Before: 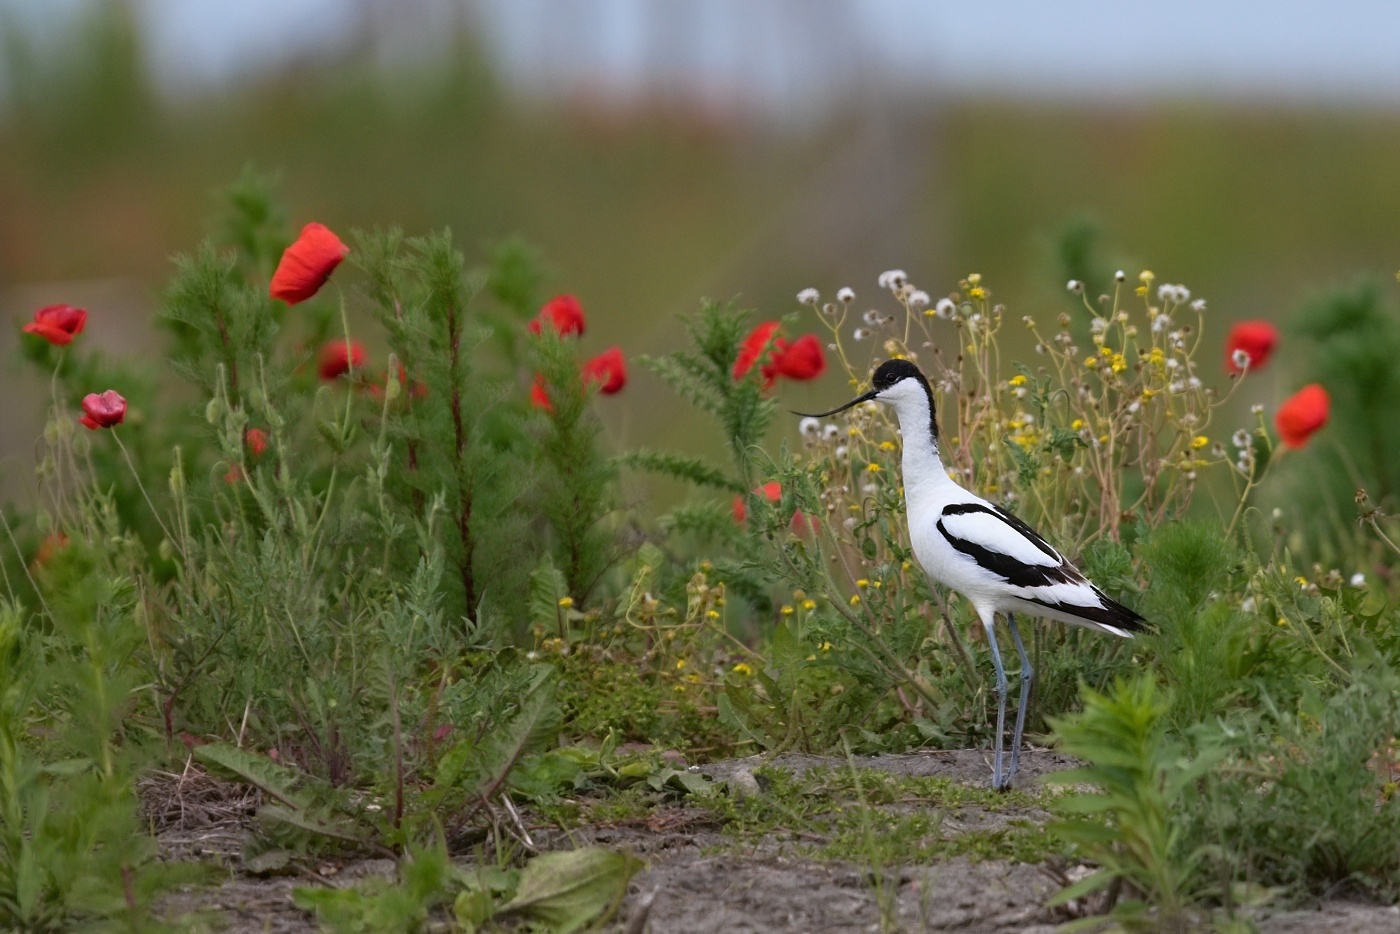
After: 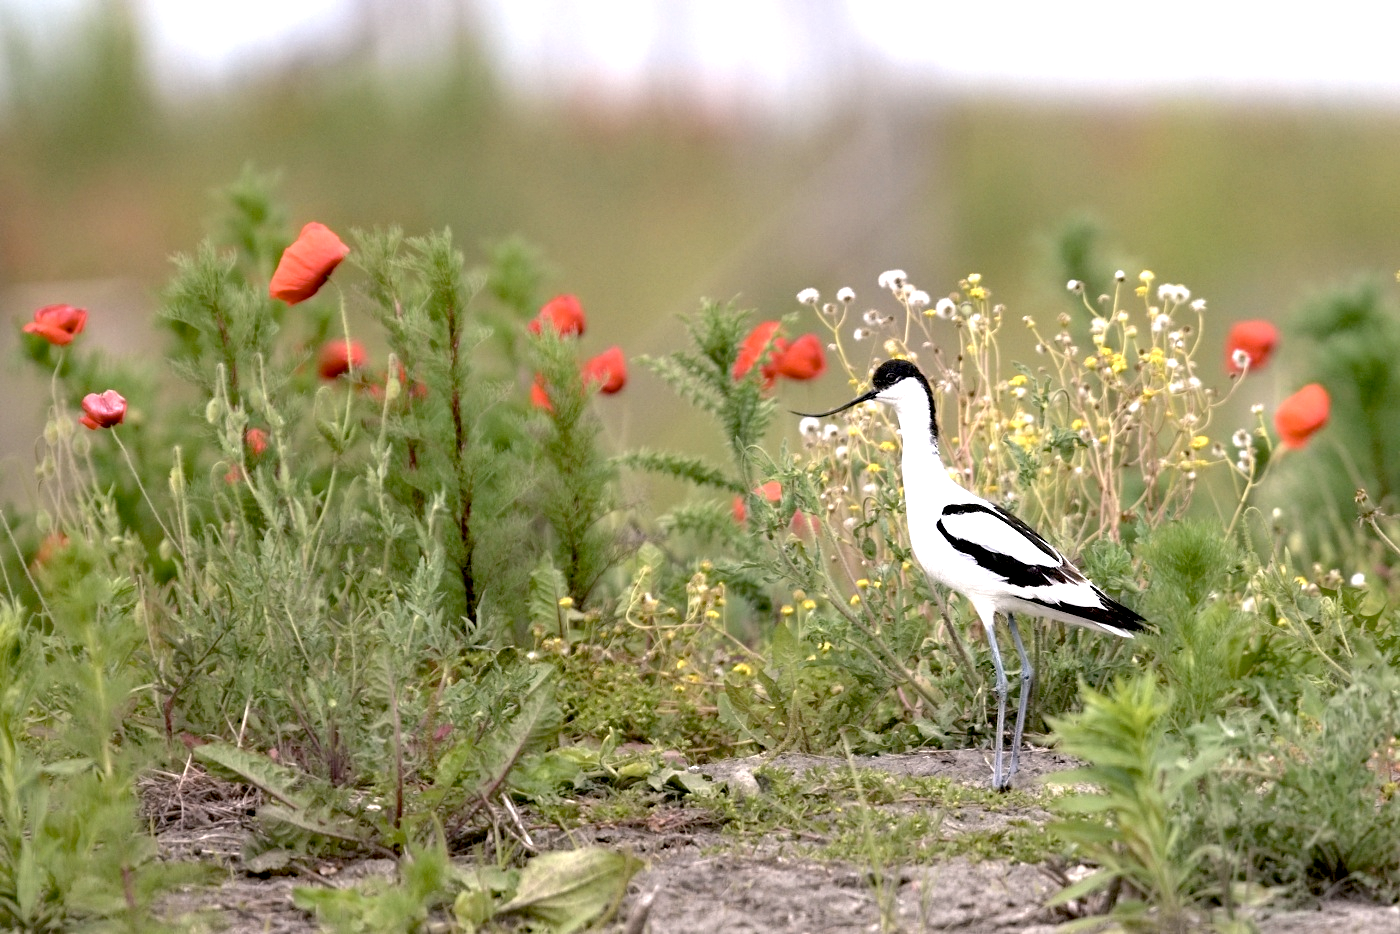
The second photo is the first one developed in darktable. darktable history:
color correction: highlights a* 5.59, highlights b* 5.24, saturation 0.68
exposure: black level correction 0.009, exposure 1.425 EV, compensate highlight preservation false
